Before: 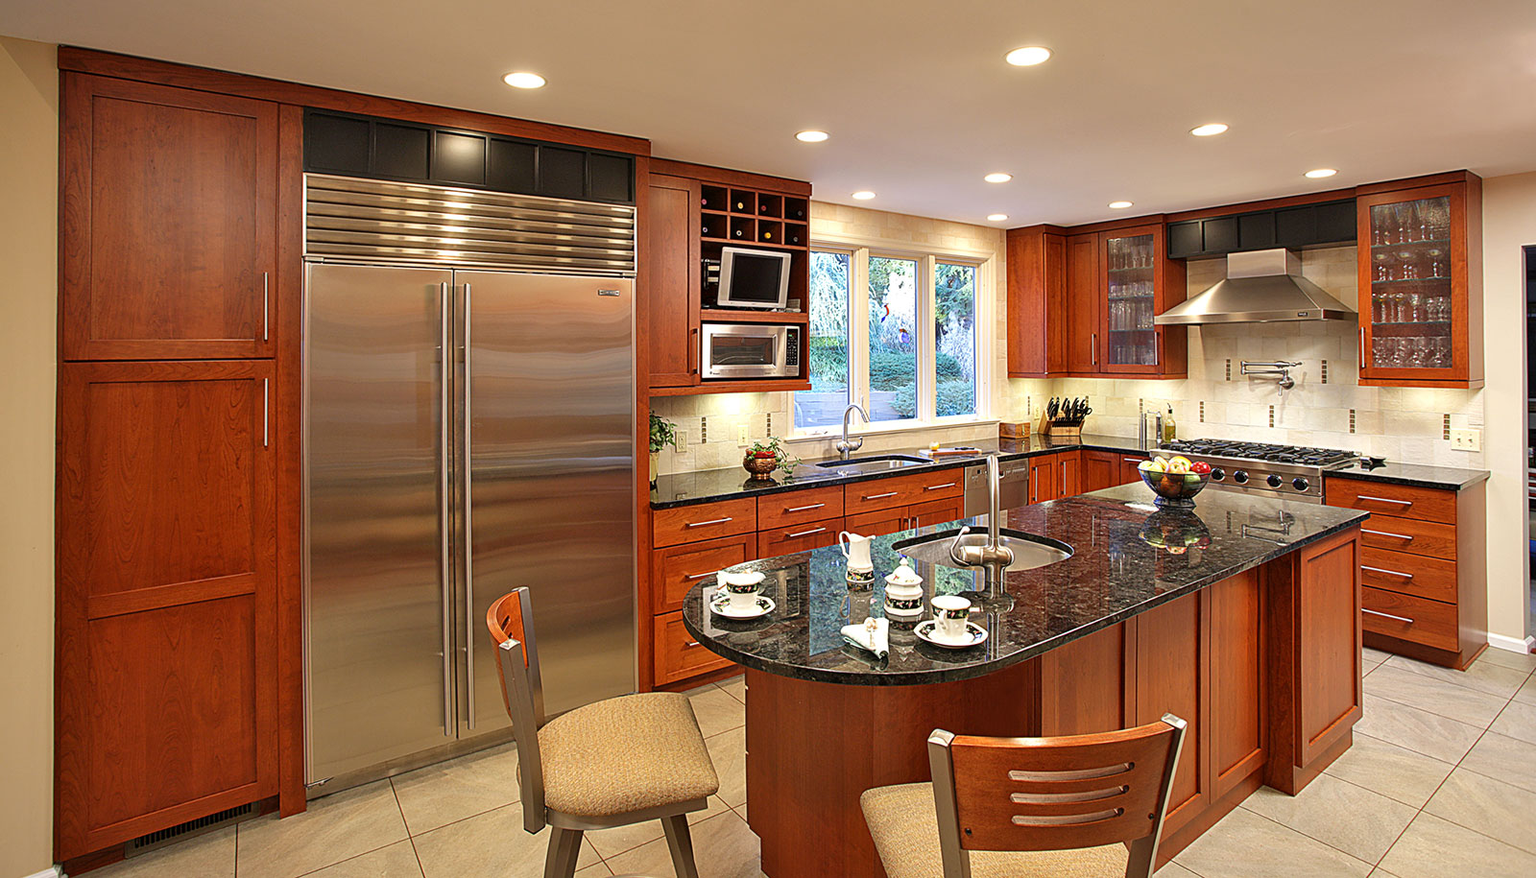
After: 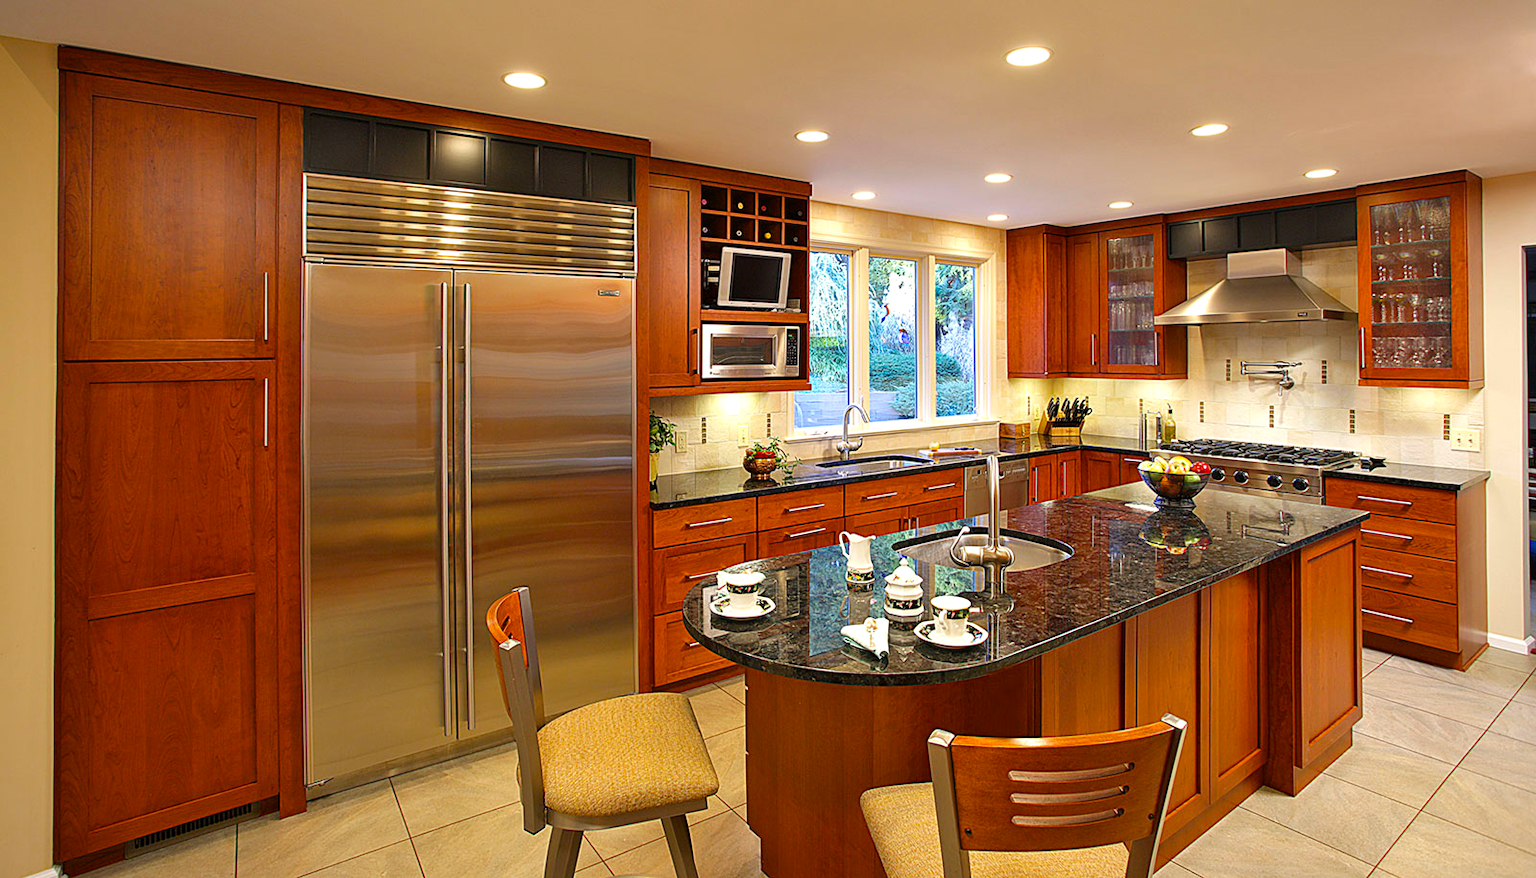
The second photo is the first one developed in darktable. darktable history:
color balance rgb: shadows lift › chroma 1.048%, shadows lift › hue 240.58°, perceptual saturation grading › global saturation 35.807%
shadows and highlights: shadows -11.19, white point adjustment 1.48, highlights 11.39
